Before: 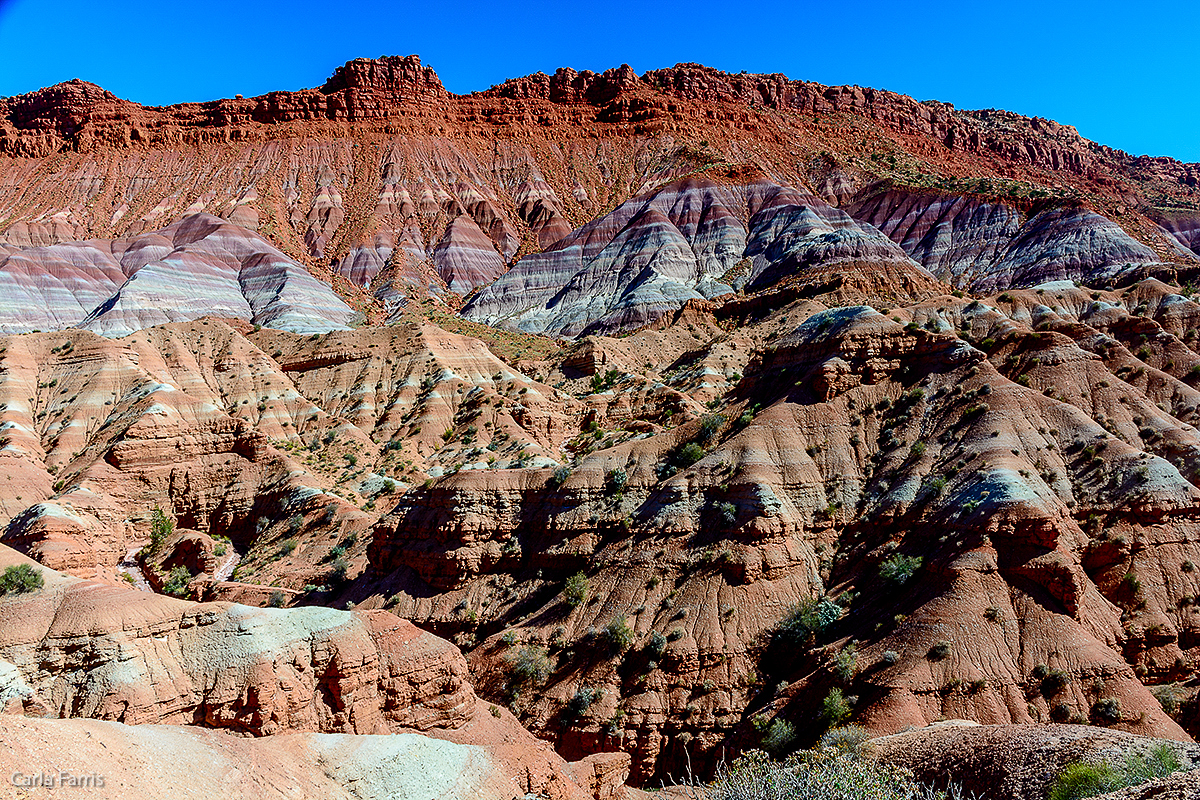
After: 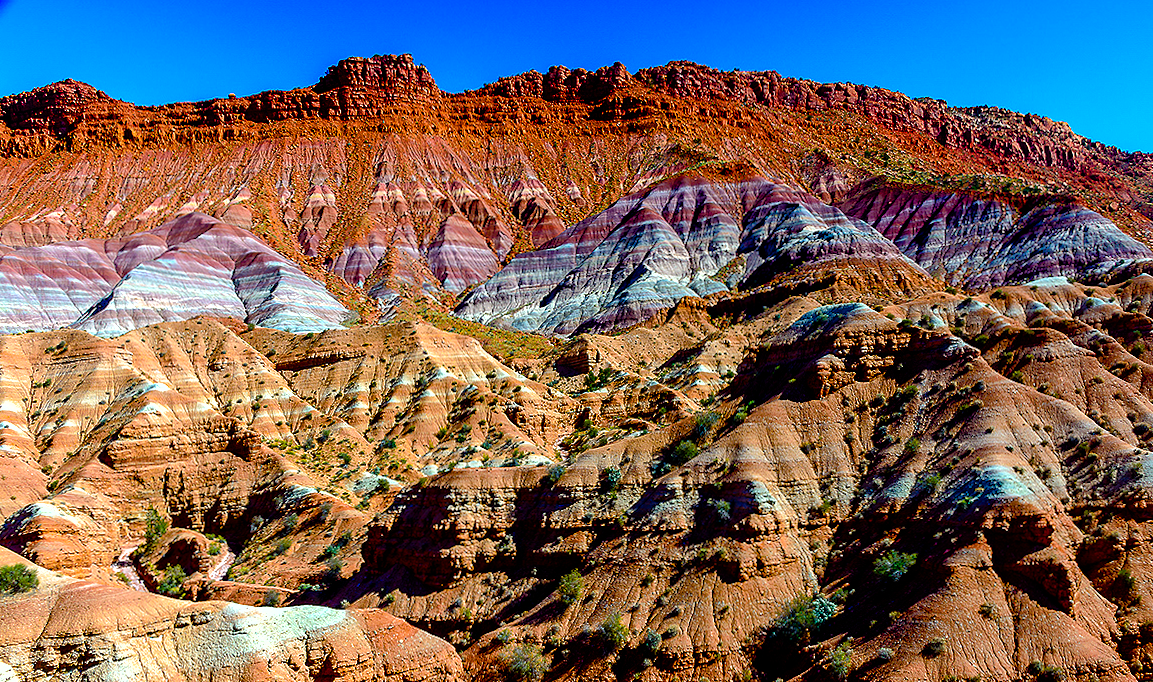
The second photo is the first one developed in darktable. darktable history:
crop and rotate: angle 0.2°, left 0.275%, right 3.127%, bottom 14.18%
shadows and highlights: on, module defaults
color balance rgb: linear chroma grading › global chroma 9%, perceptual saturation grading › global saturation 36%, perceptual saturation grading › shadows 35%, perceptual brilliance grading › global brilliance 15%, perceptual brilliance grading › shadows -35%, global vibrance 15%
